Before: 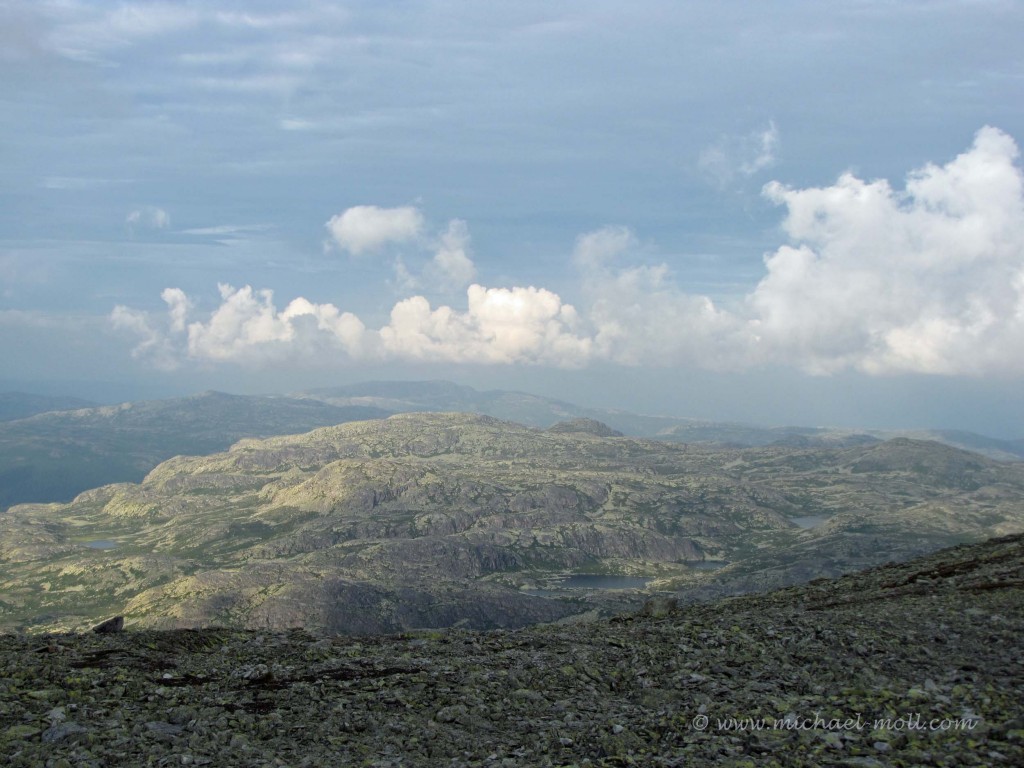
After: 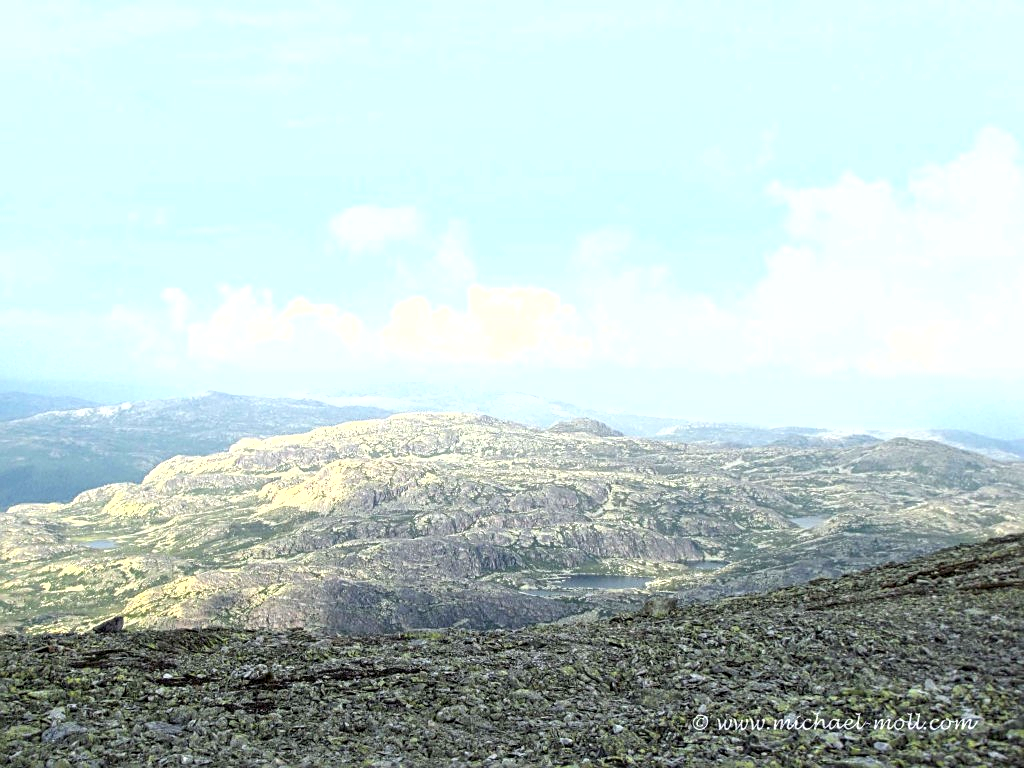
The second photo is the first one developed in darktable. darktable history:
shadows and highlights: radius 333.87, shadows 64.51, highlights 4.73, compress 88%, soften with gaussian
exposure: black level correction 0, exposure 1.519 EV, compensate highlight preservation false
local contrast: on, module defaults
sharpen: on, module defaults
